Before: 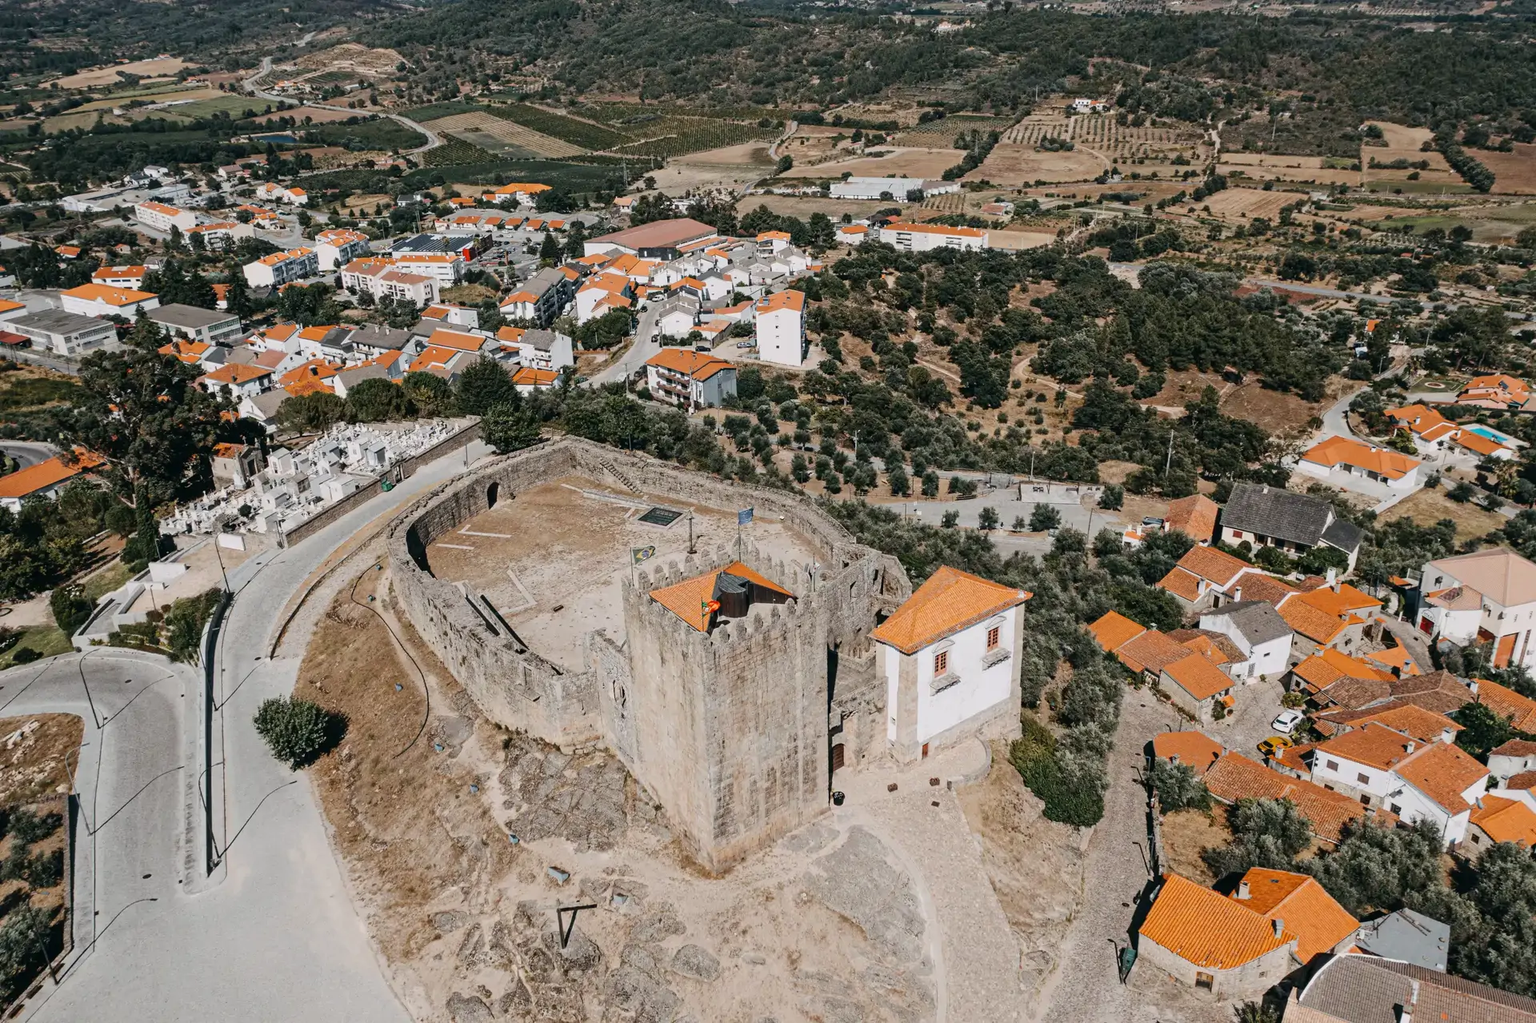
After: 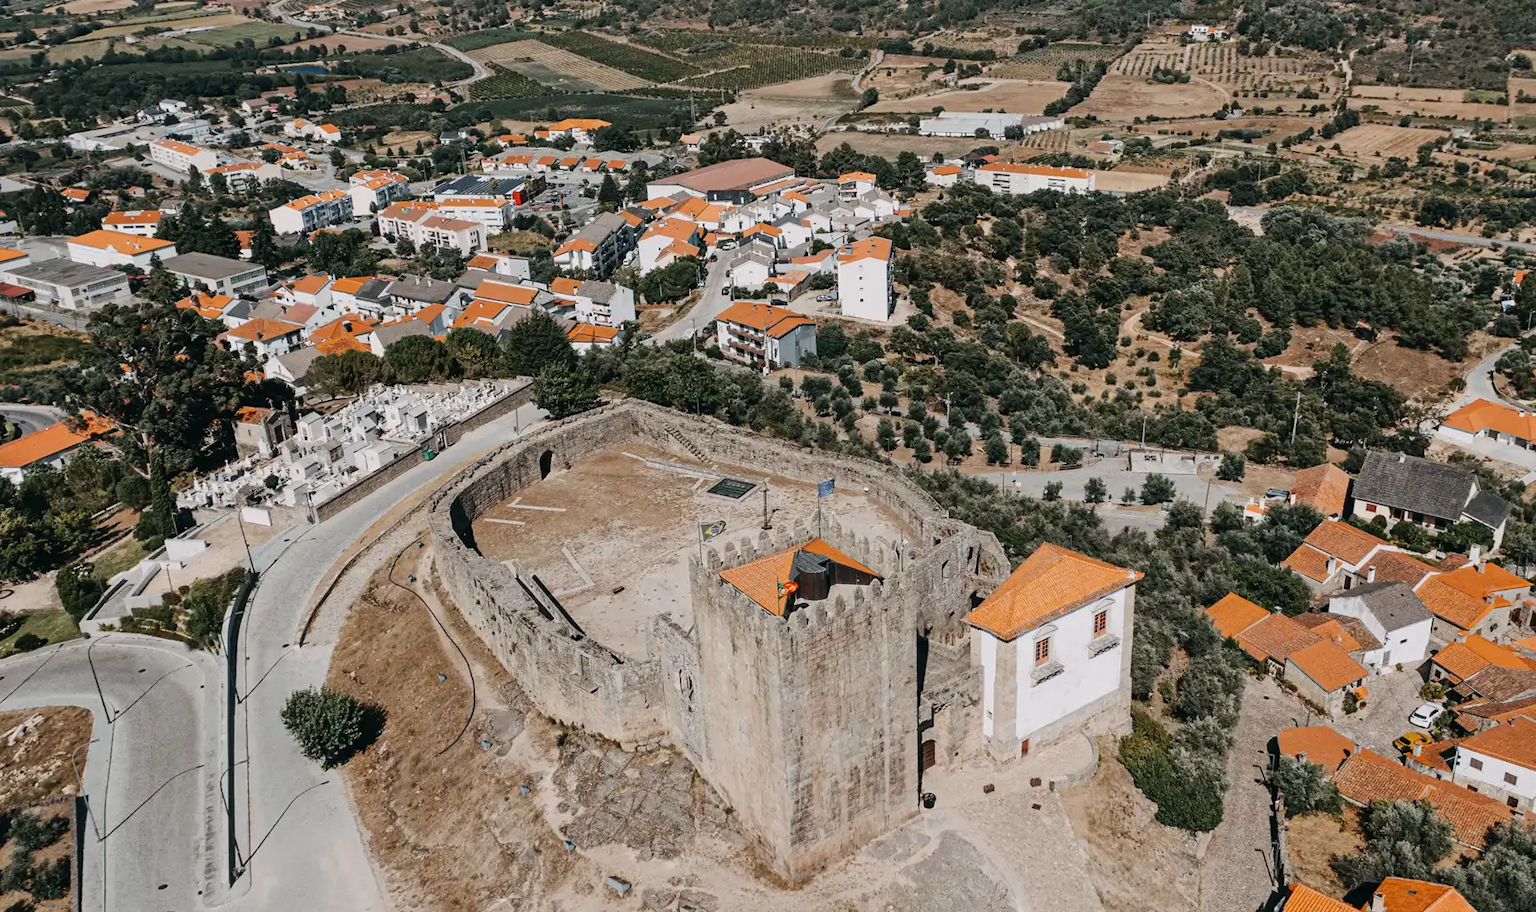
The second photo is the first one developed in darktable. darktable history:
crop: top 7.49%, right 9.717%, bottom 11.943%
shadows and highlights: shadows 49, highlights -41, soften with gaussian
